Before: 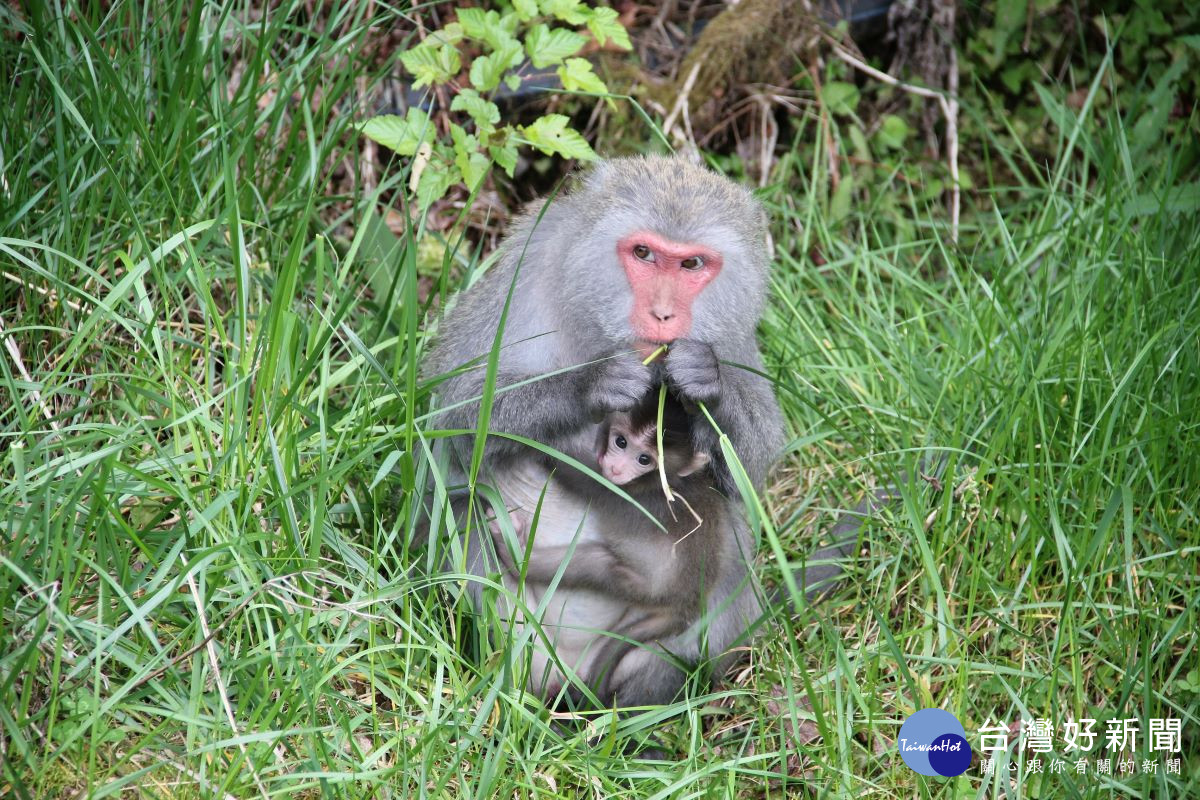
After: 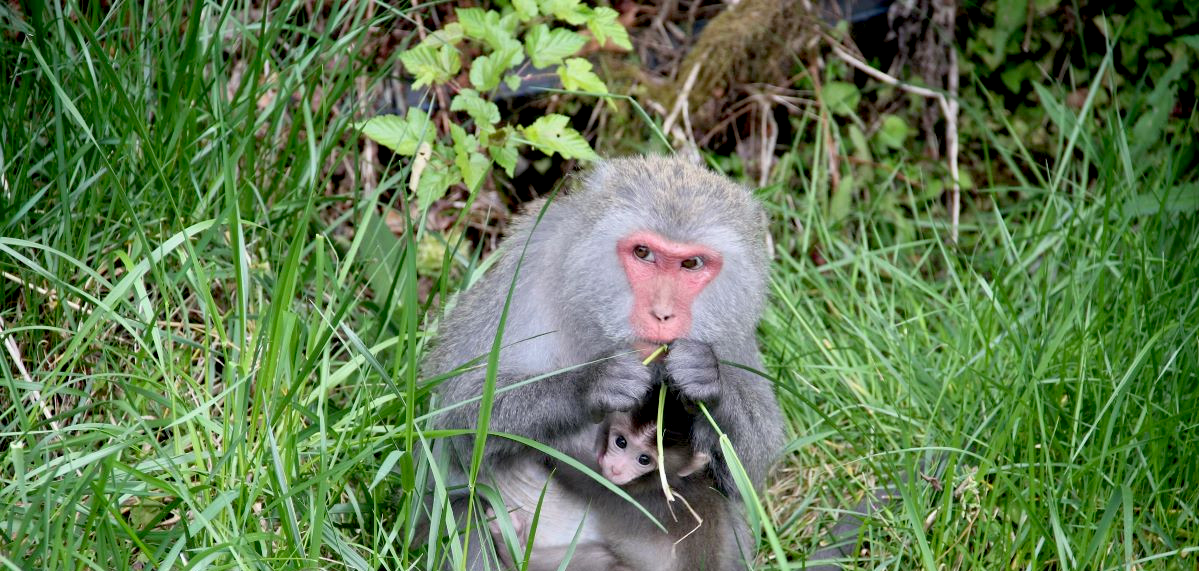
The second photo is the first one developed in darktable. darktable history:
exposure: black level correction 0.016, exposure -0.009 EV, compensate highlight preservation false
crop: bottom 28.576%
